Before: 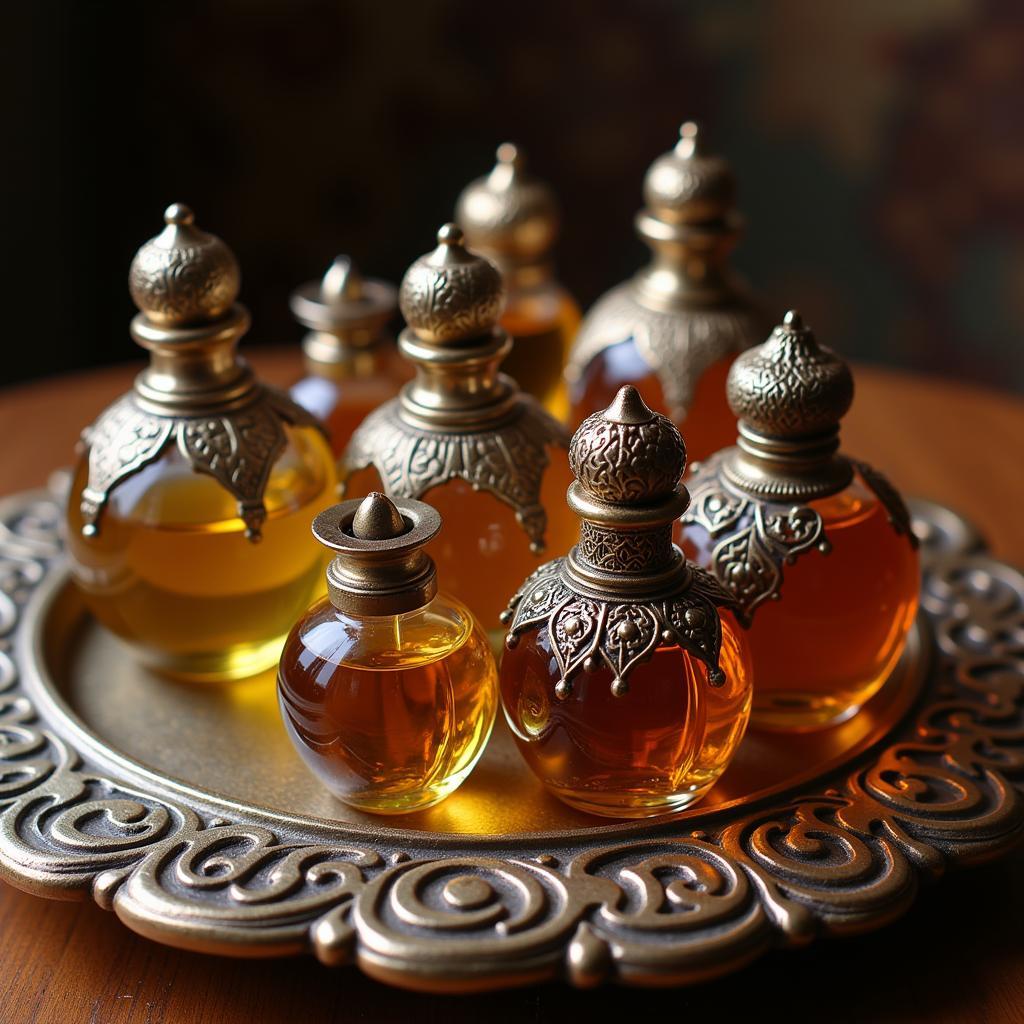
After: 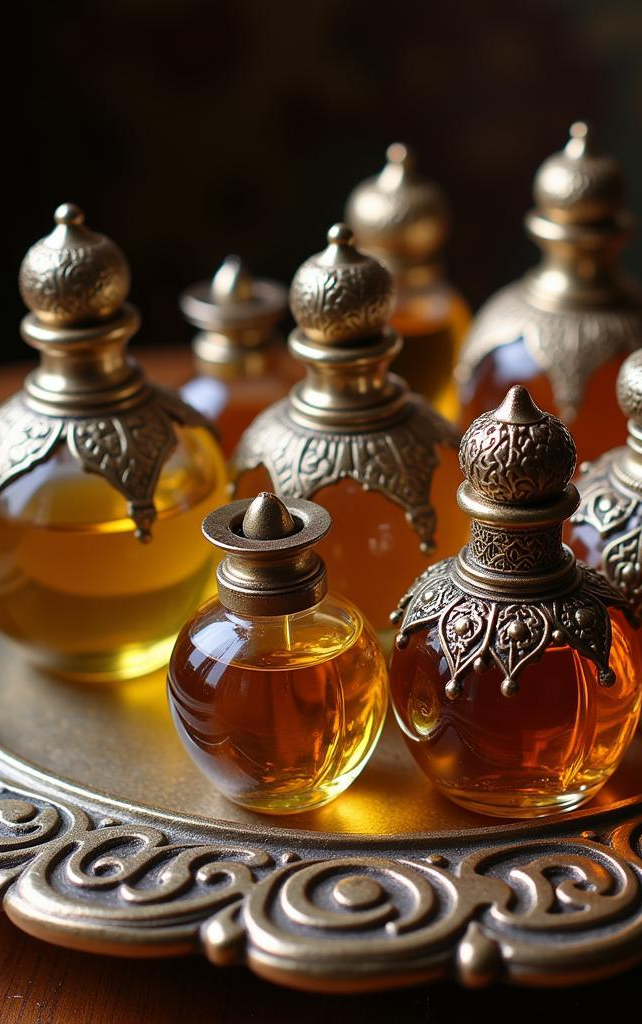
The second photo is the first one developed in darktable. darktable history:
crop: left 10.809%, right 26.441%
